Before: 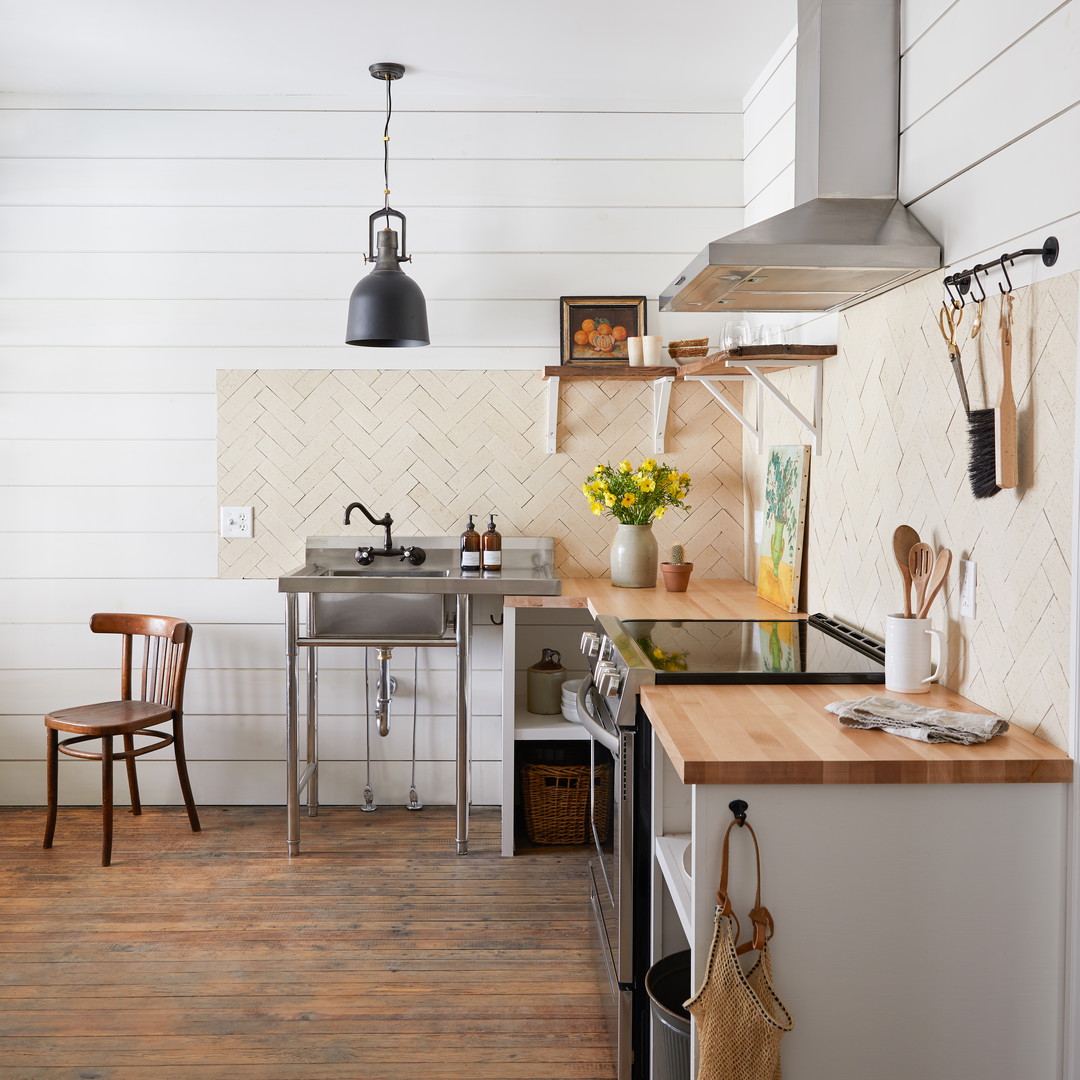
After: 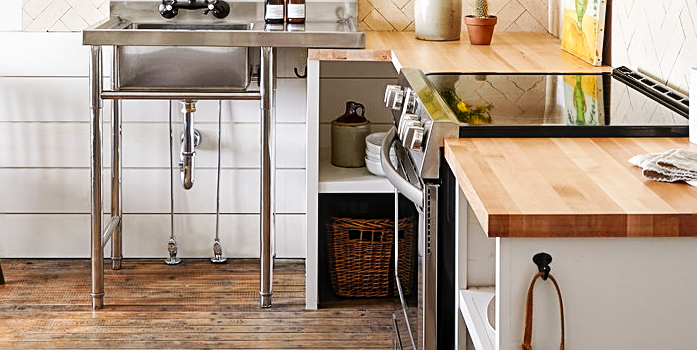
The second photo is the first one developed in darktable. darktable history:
crop: left 18.215%, top 50.709%, right 17.228%, bottom 16.832%
sharpen: on, module defaults
base curve: curves: ch0 [(0, 0) (0.032, 0.025) (0.121, 0.166) (0.206, 0.329) (0.605, 0.79) (1, 1)], preserve colors none
tone equalizer: on, module defaults
local contrast: highlights 95%, shadows 85%, detail 160%, midtone range 0.2
